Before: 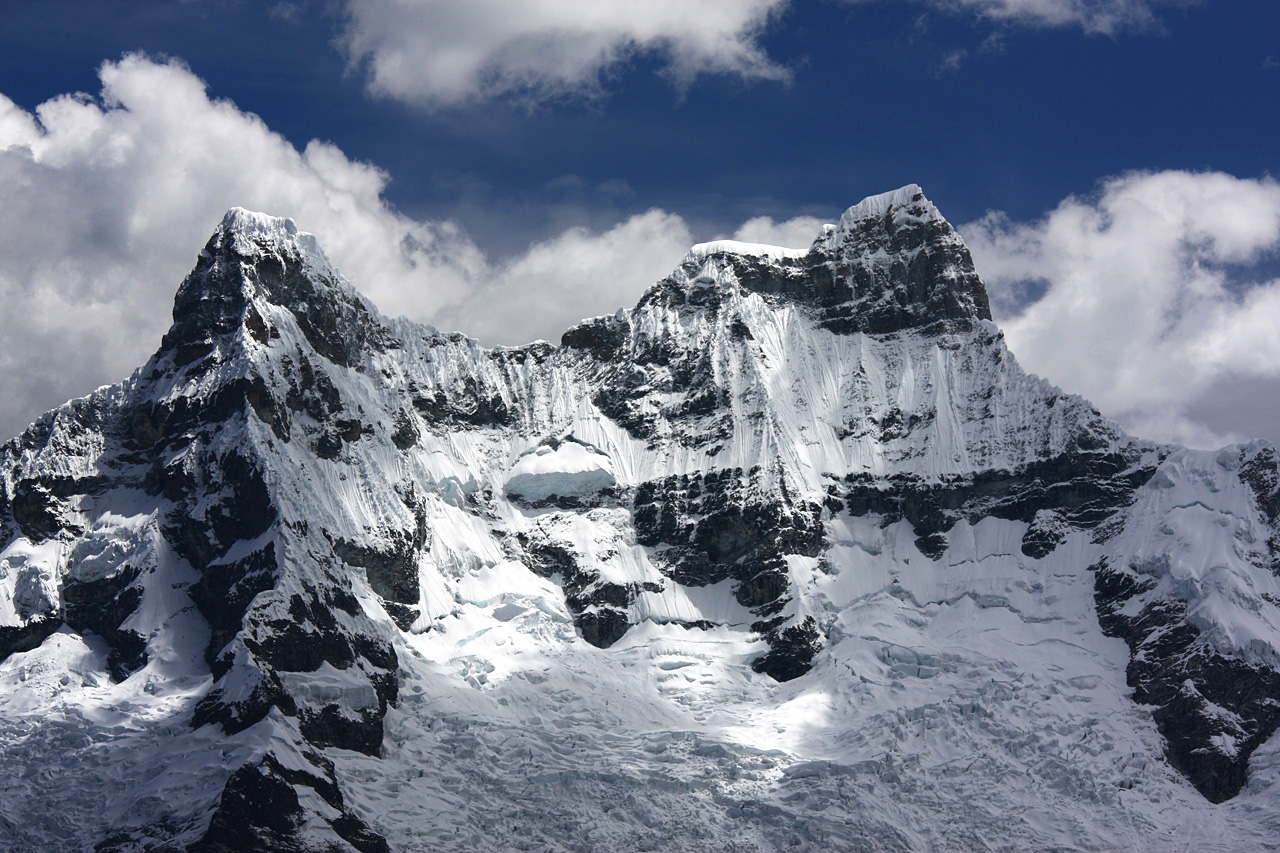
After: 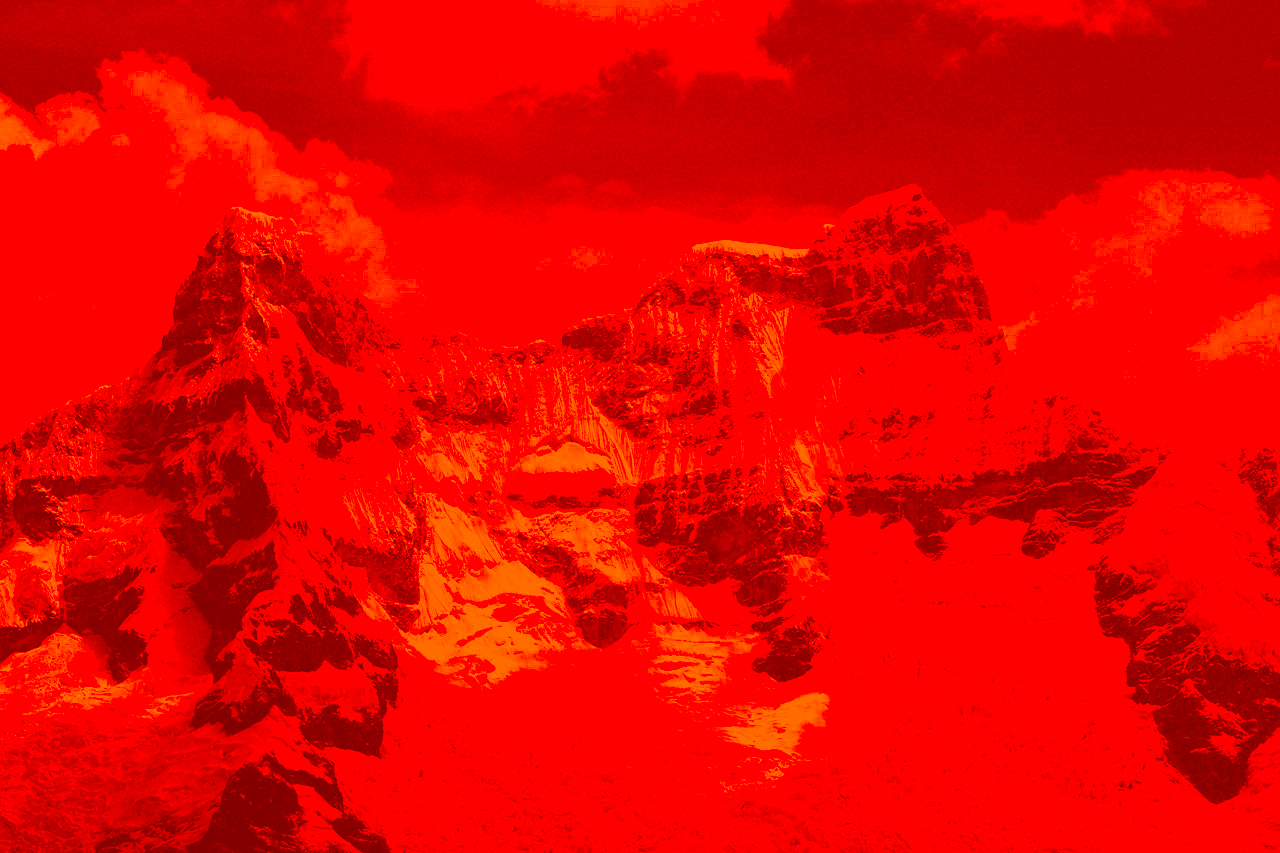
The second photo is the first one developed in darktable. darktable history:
color correction: highlights a* -39.03, highlights b* -39.5, shadows a* -39.47, shadows b* -39.57, saturation -2.97
